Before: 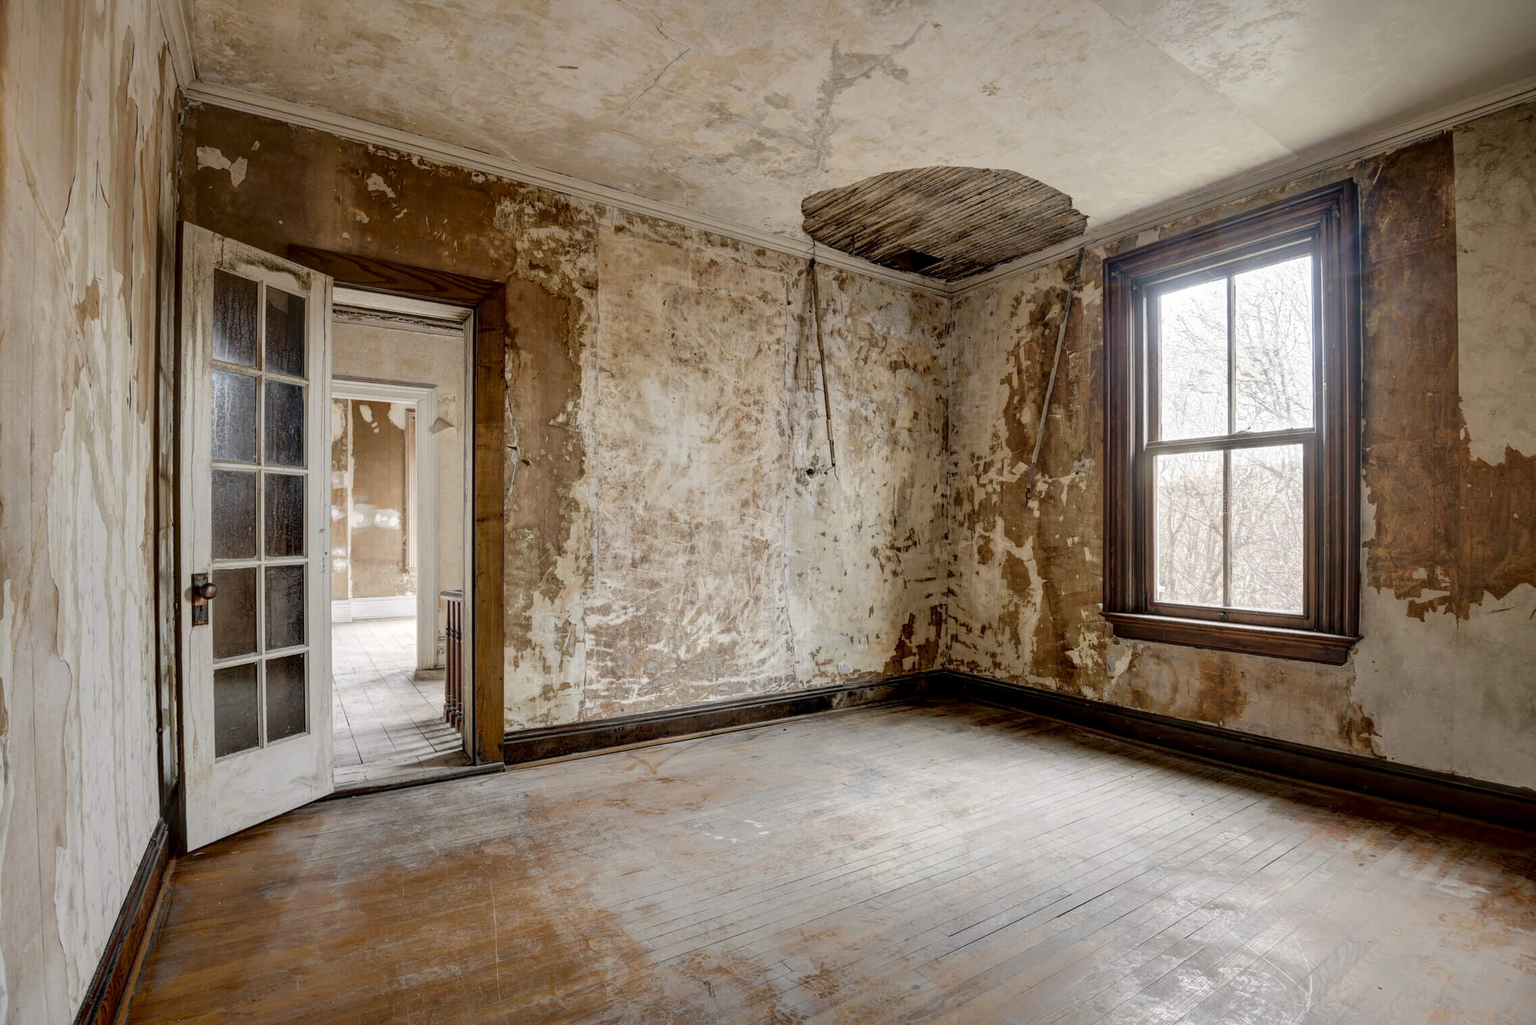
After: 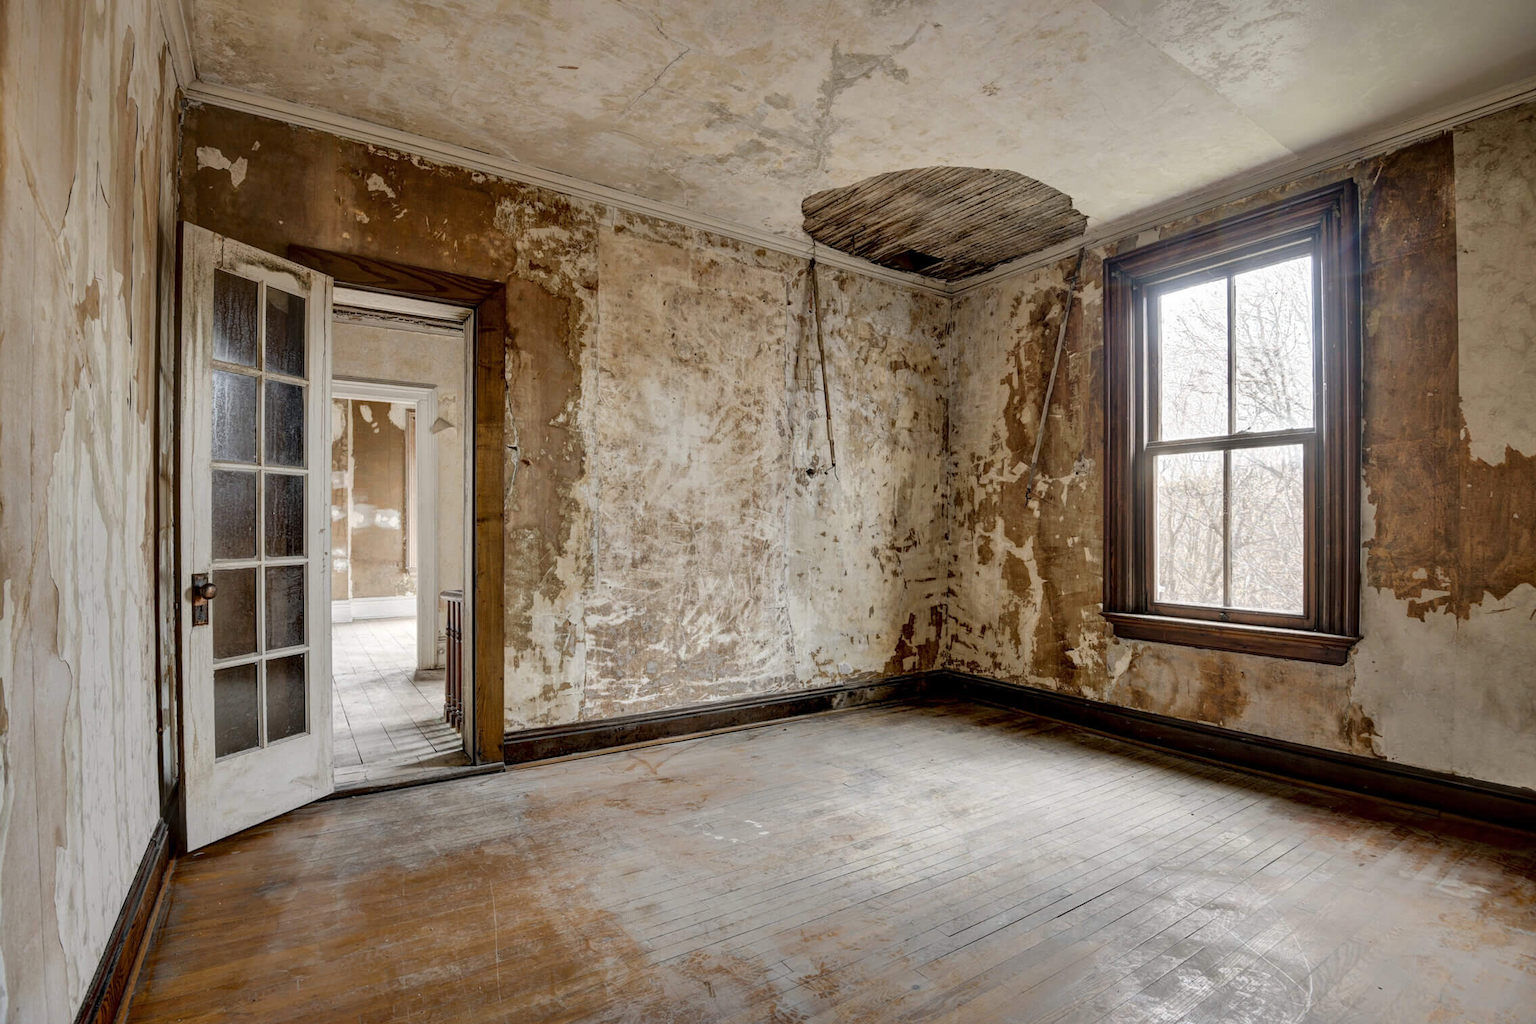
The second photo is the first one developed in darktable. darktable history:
shadows and highlights: shadows color adjustment 97.98%, highlights color adjustment 59.48%, soften with gaussian
